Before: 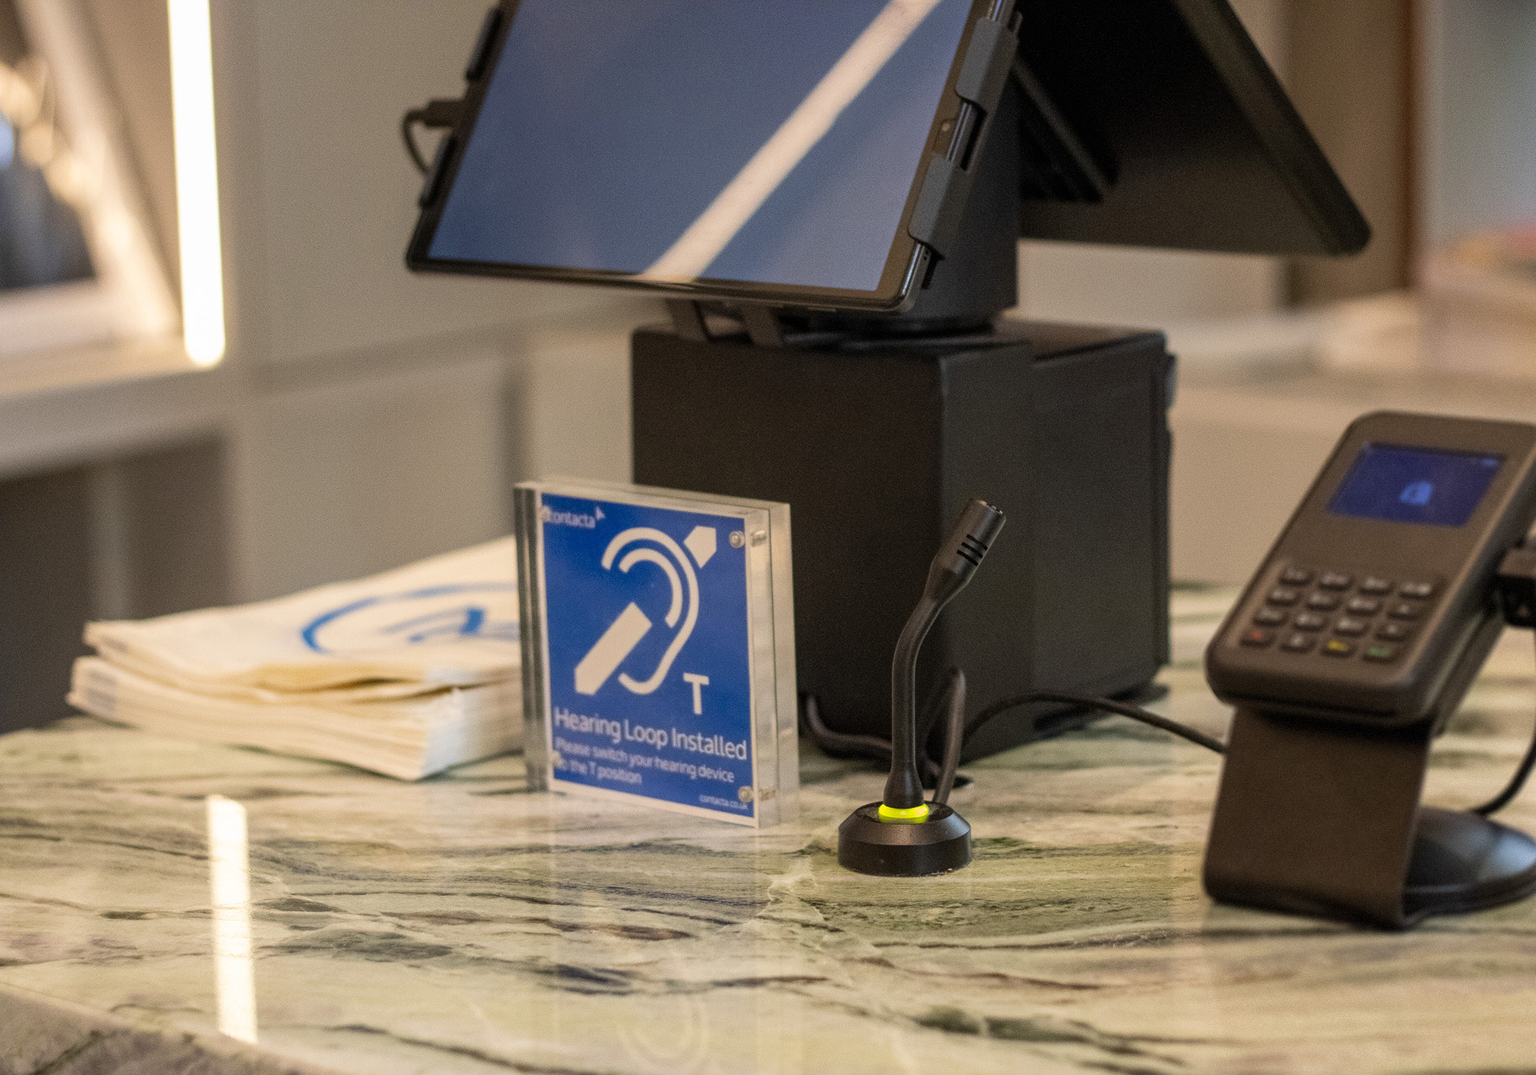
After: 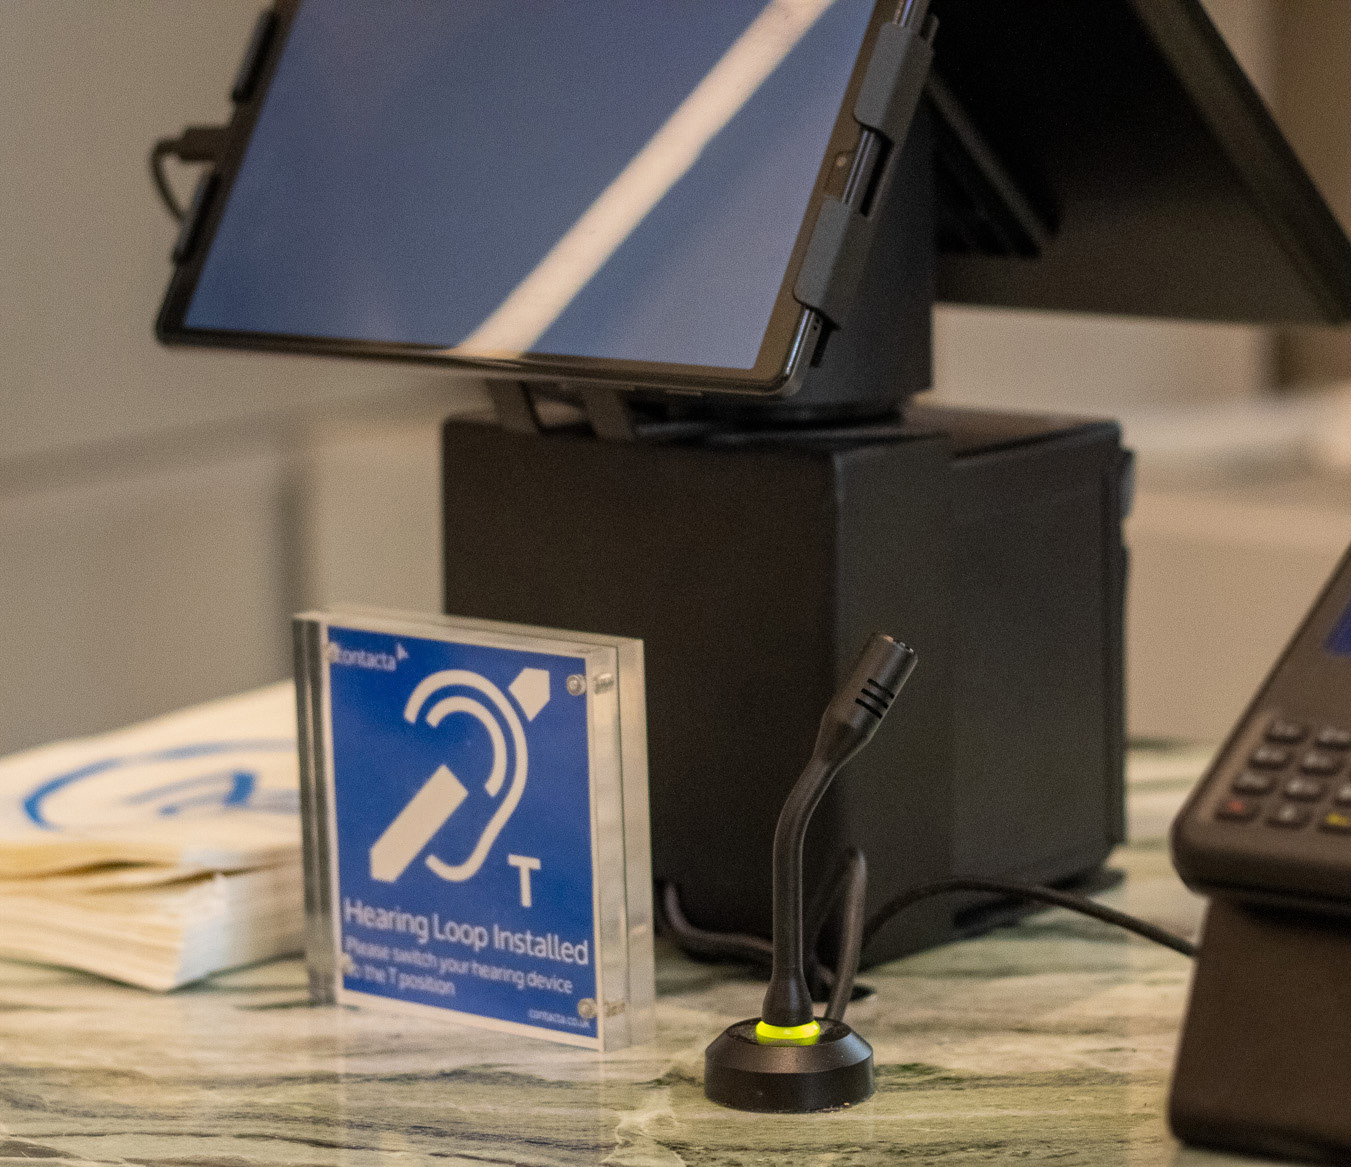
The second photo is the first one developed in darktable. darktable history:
crop: left 18.489%, right 12.248%, bottom 14.459%
